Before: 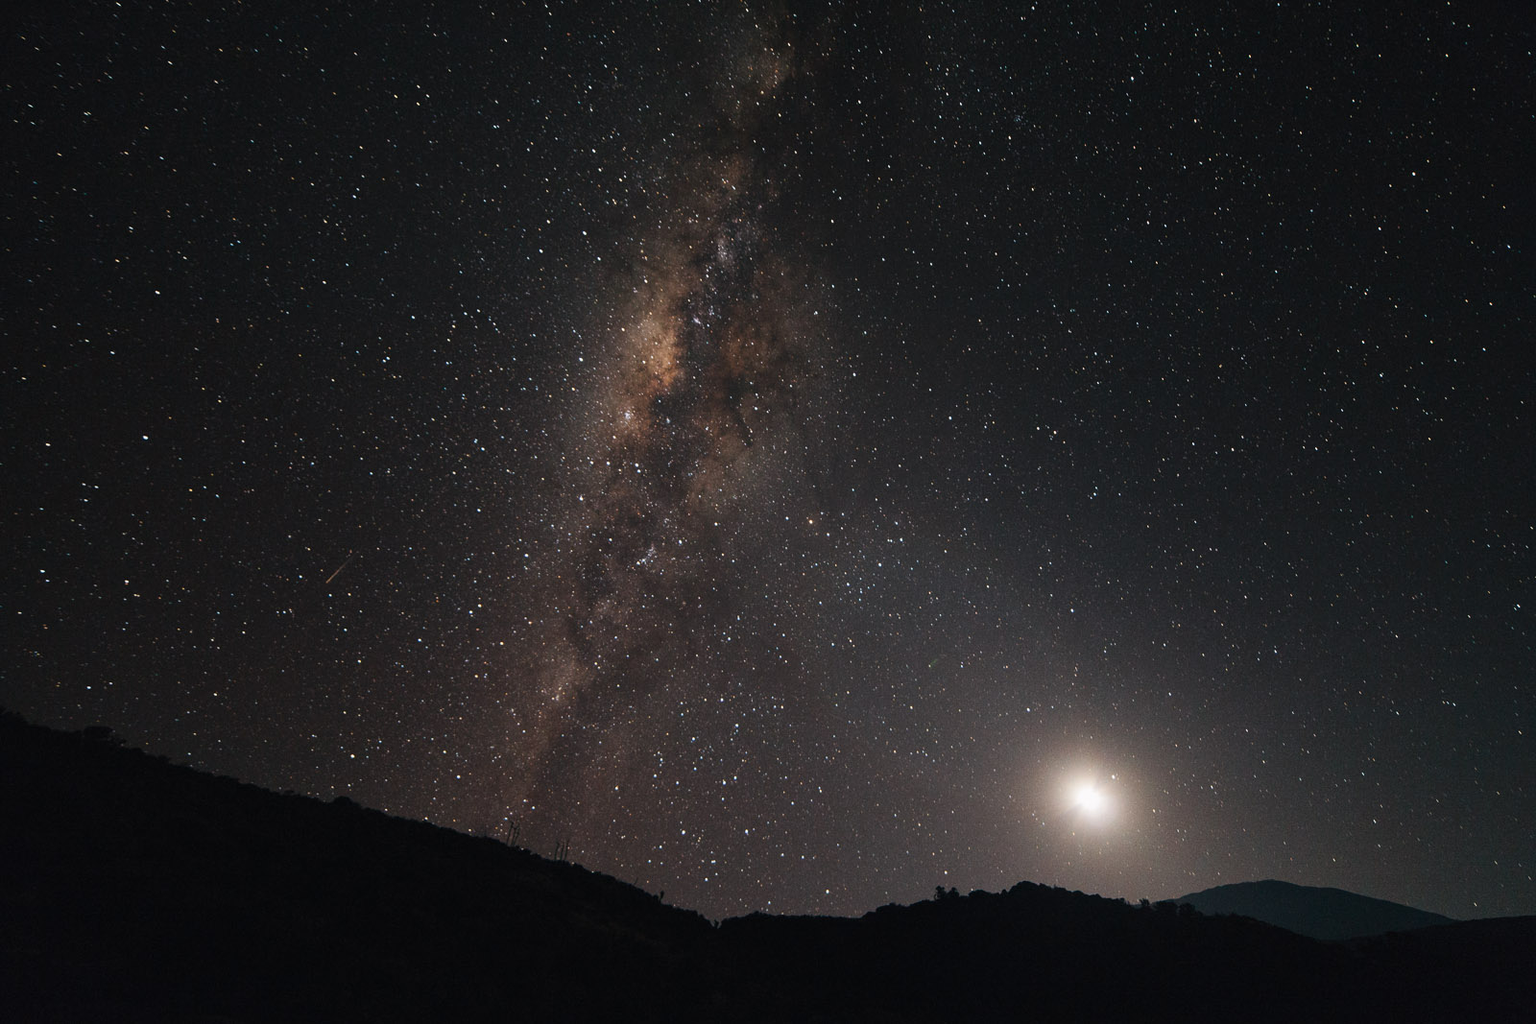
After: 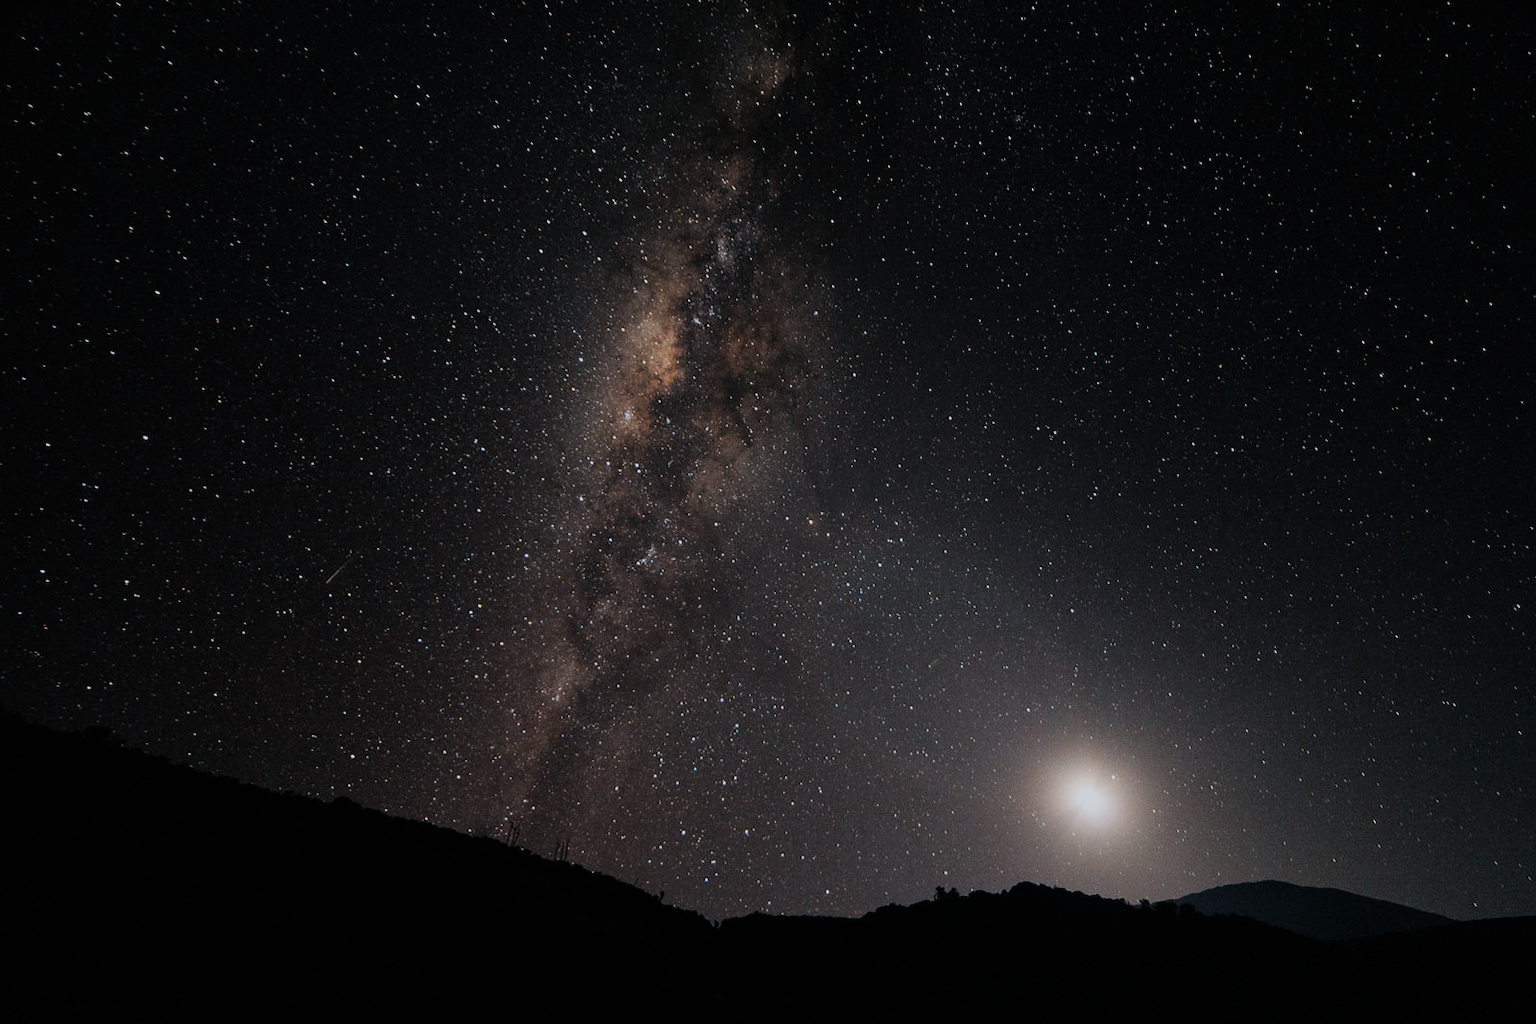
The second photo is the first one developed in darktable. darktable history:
white balance: red 0.98, blue 1.034
filmic rgb: black relative exposure -7.65 EV, white relative exposure 4.56 EV, hardness 3.61, color science v6 (2022)
